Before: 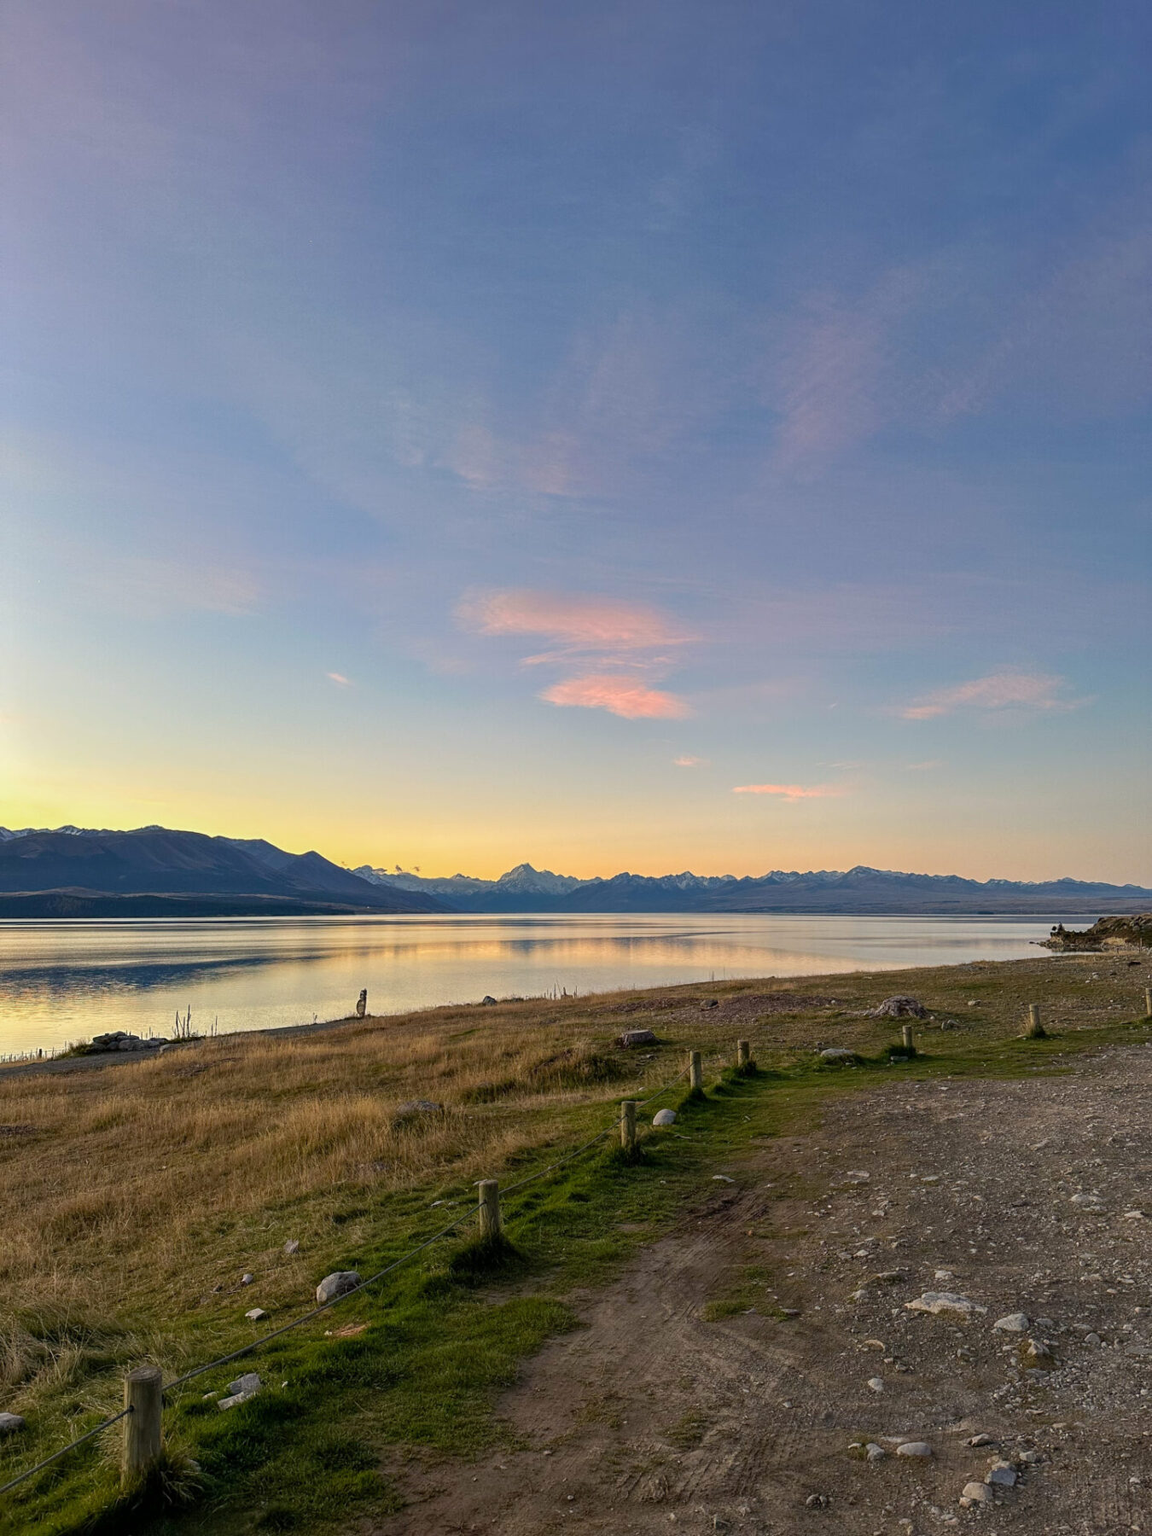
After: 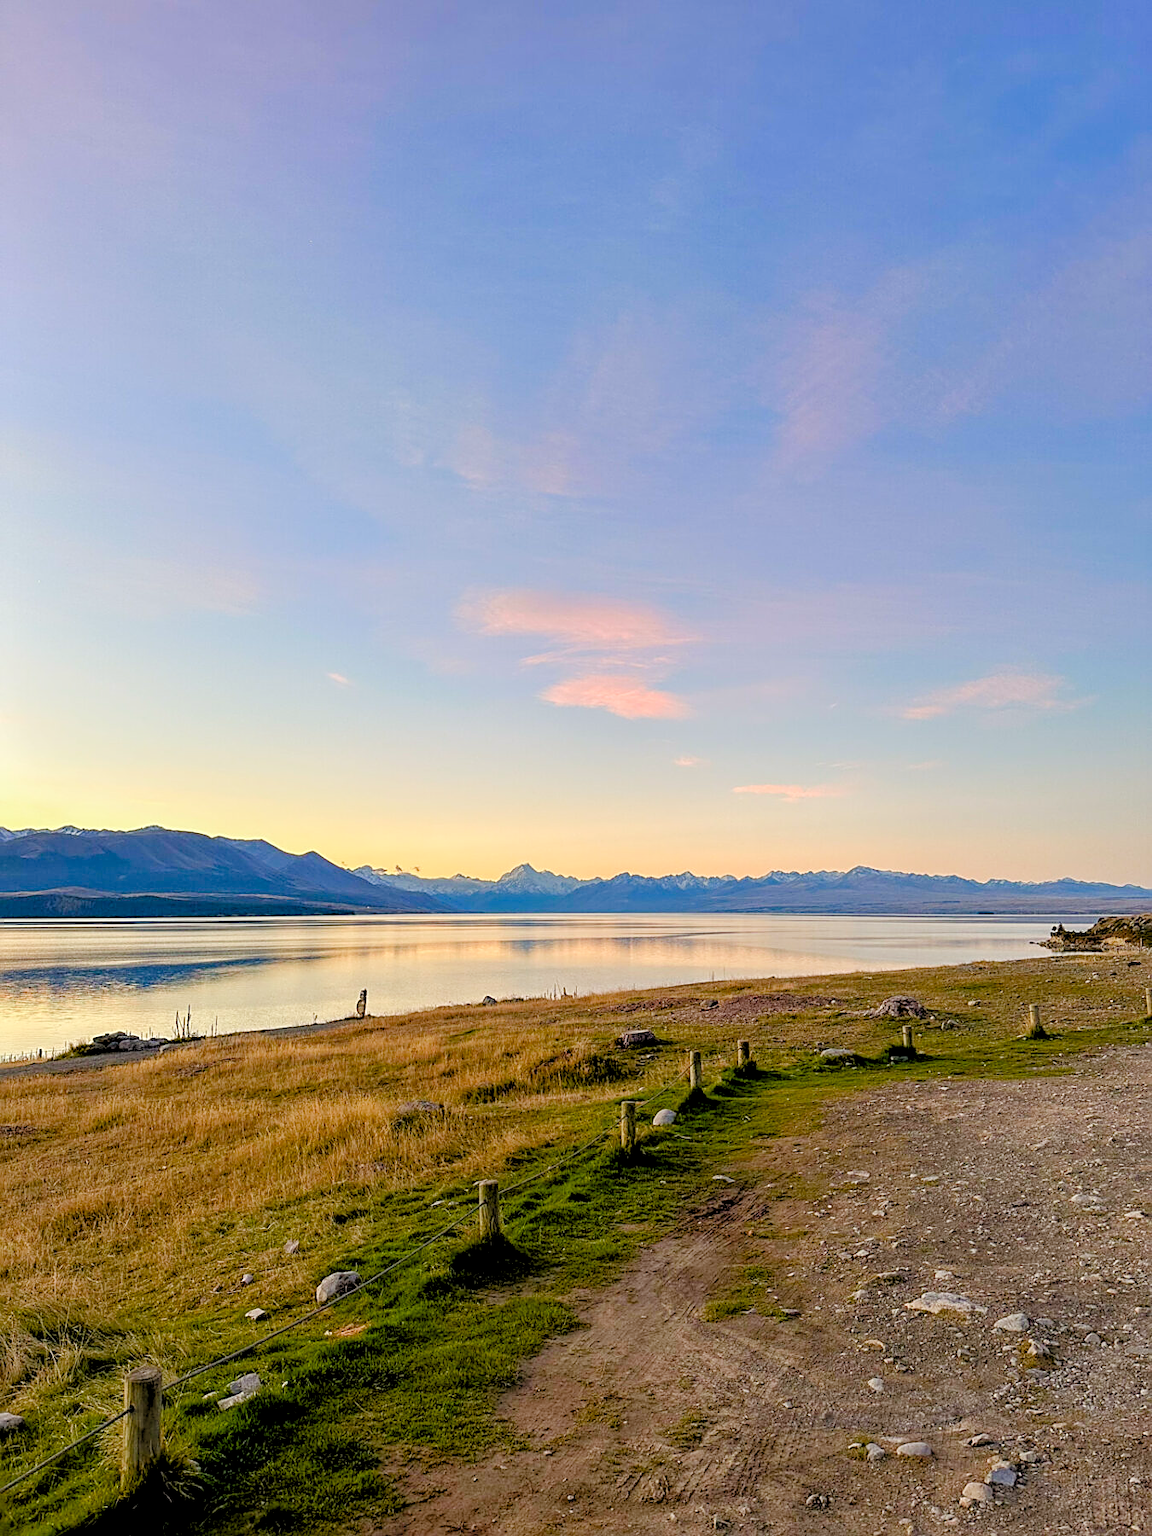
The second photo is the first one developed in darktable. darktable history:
color balance rgb: power › chroma 0.31%, power › hue 24.22°, perceptual saturation grading › global saturation 20%, perceptual saturation grading › highlights -49.946%, perceptual saturation grading › shadows 25.719%, global vibrance 14.851%
sharpen: amount 0.494
levels: levels [0.093, 0.434, 0.988]
